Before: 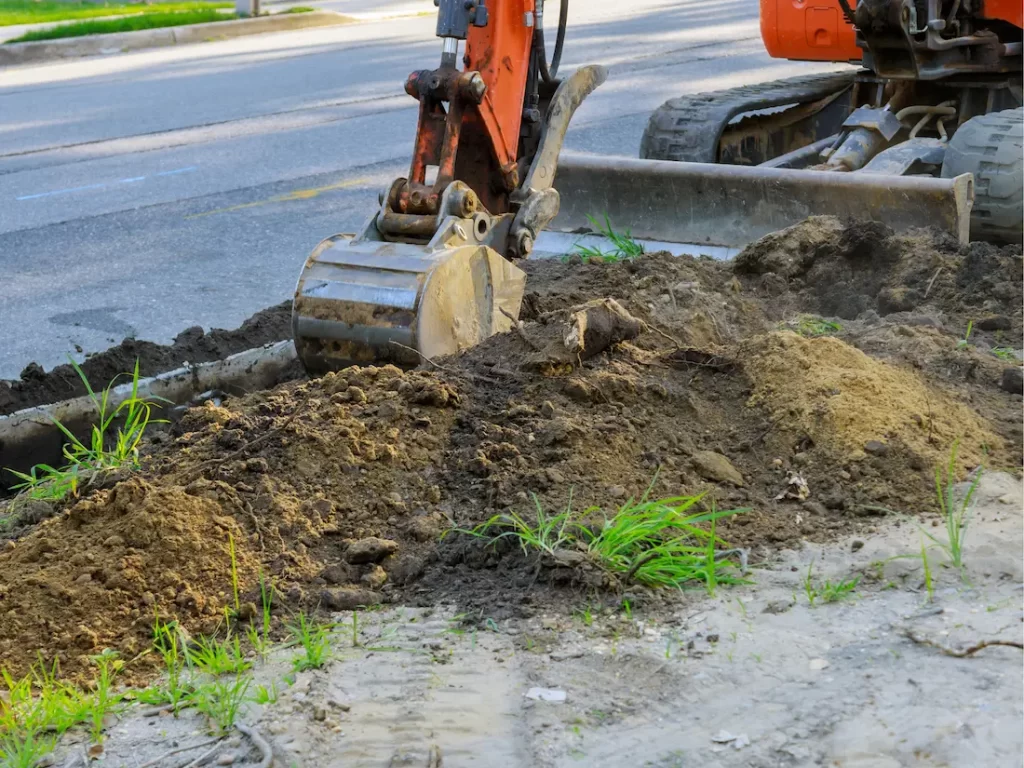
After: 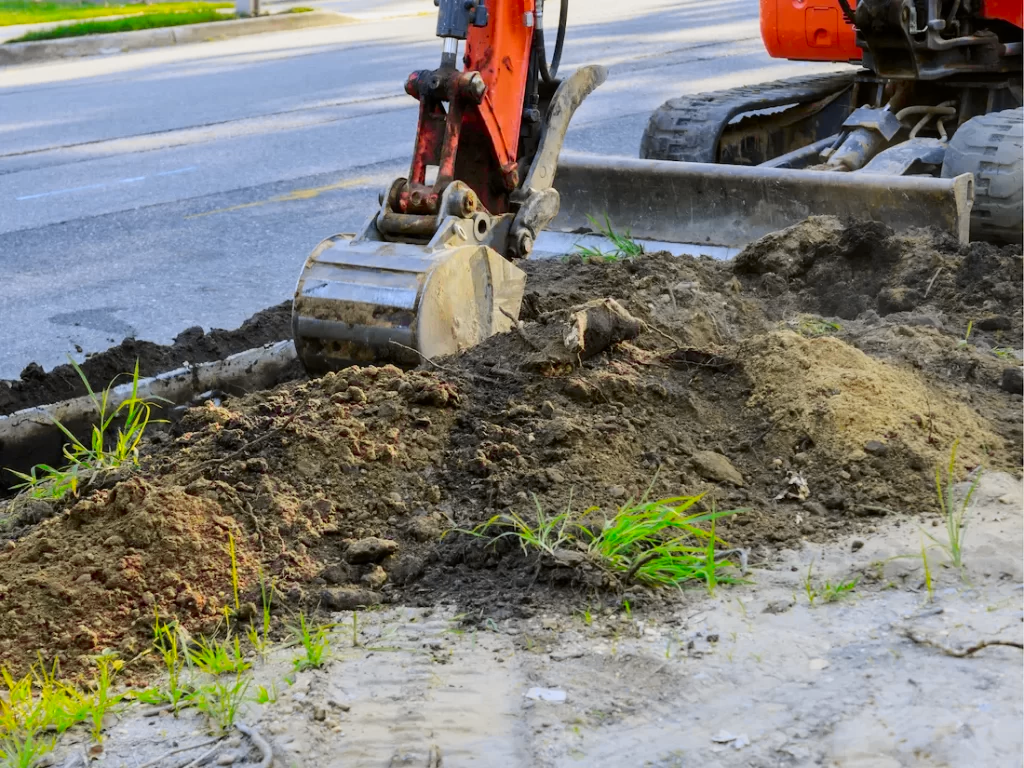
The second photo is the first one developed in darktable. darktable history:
exposure: compensate highlight preservation false
tone curve: curves: ch0 [(0, 0) (0.087, 0.054) (0.281, 0.245) (0.506, 0.526) (0.8, 0.824) (0.994, 0.955)]; ch1 [(0, 0) (0.27, 0.195) (0.406, 0.435) (0.452, 0.474) (0.495, 0.5) (0.514, 0.508) (0.537, 0.556) (0.654, 0.689) (1, 1)]; ch2 [(0, 0) (0.269, 0.299) (0.459, 0.441) (0.498, 0.499) (0.523, 0.52) (0.551, 0.549) (0.633, 0.625) (0.659, 0.681) (0.718, 0.764) (1, 1)], color space Lab, independent channels, preserve colors none
